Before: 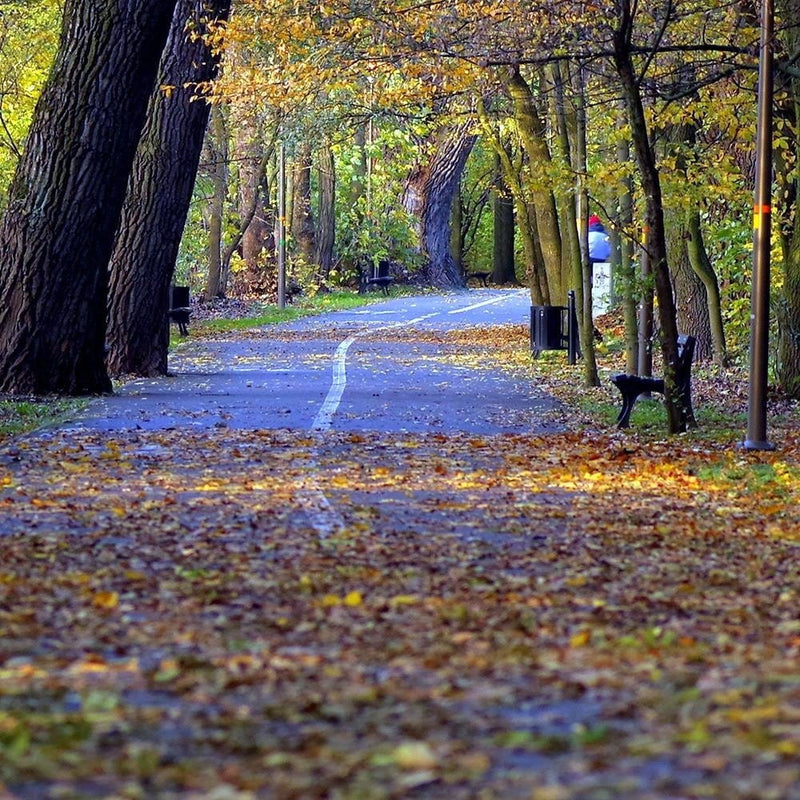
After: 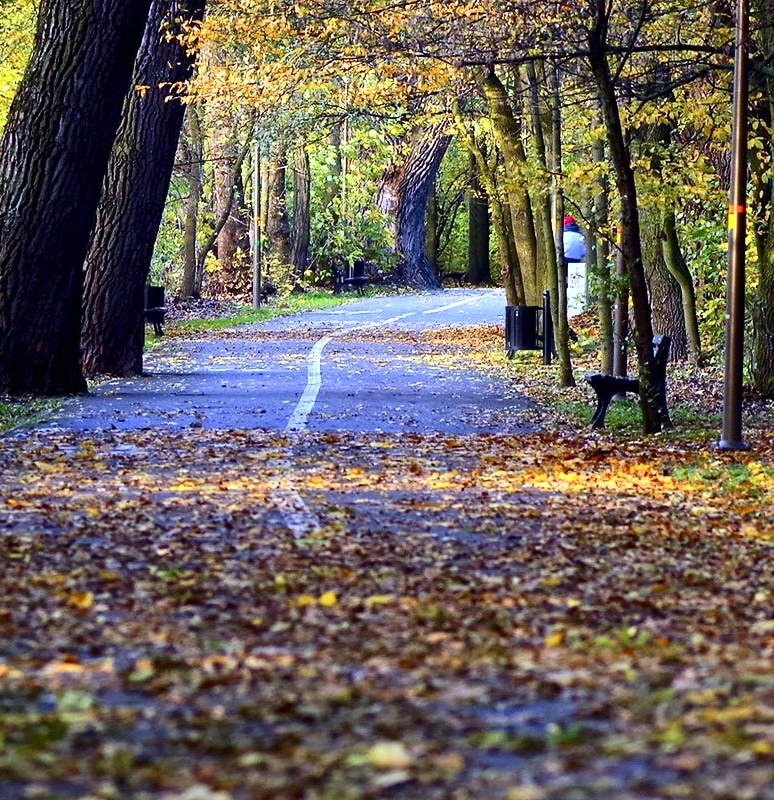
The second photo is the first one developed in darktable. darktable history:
contrast brightness saturation: contrast 0.28
exposure: exposure 0.2 EV, compensate highlight preservation false
crop and rotate: left 3.238%
